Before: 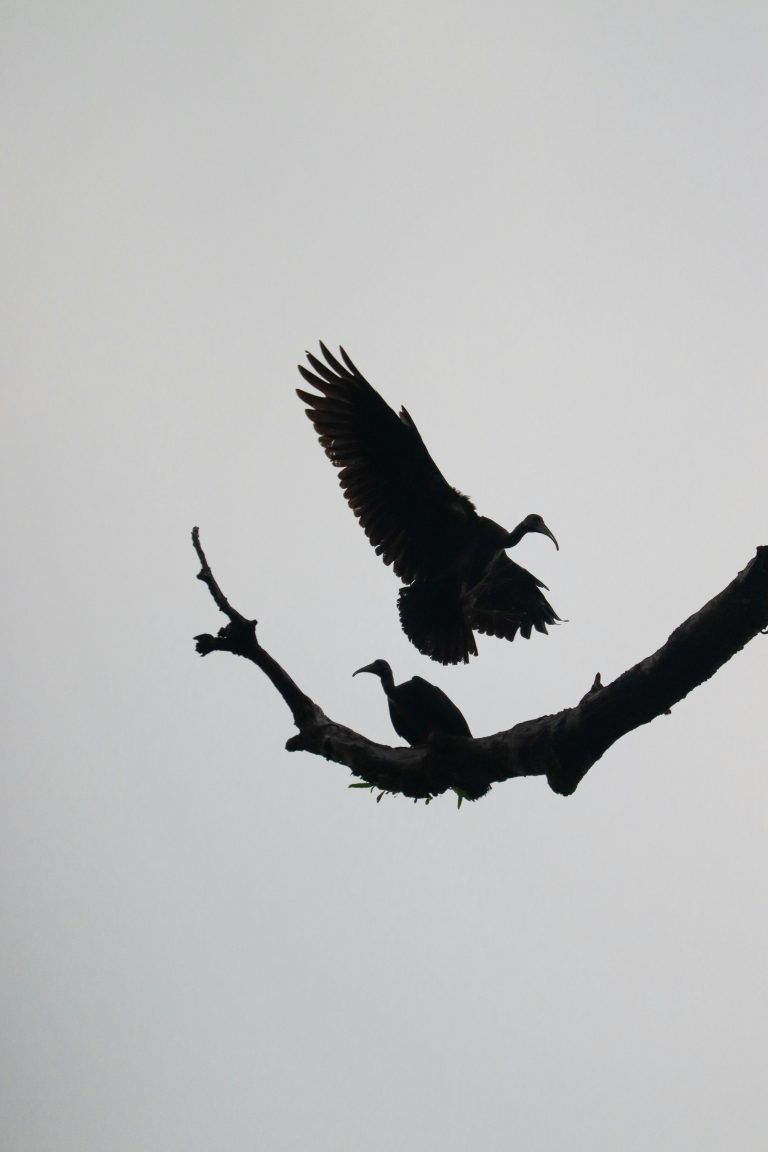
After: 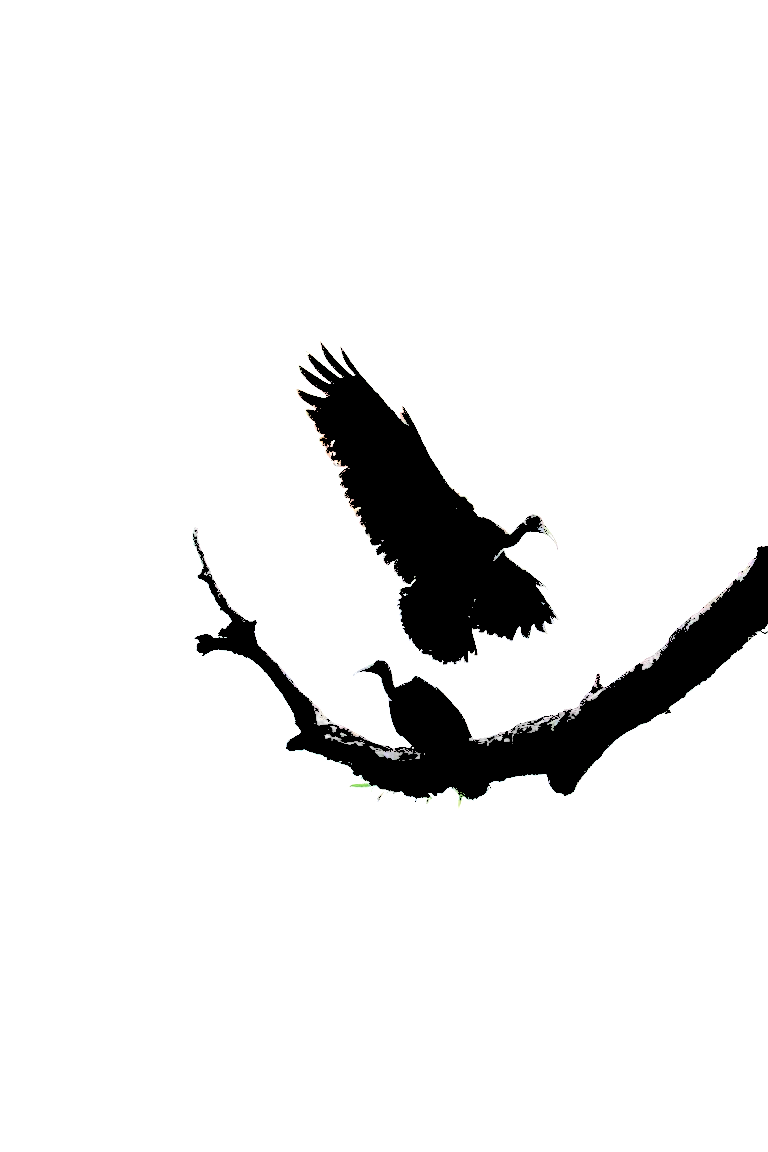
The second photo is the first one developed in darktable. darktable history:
exposure: black level correction 0, exposure 1.199 EV, compensate highlight preservation false
levels: levels [0.246, 0.256, 0.506]
